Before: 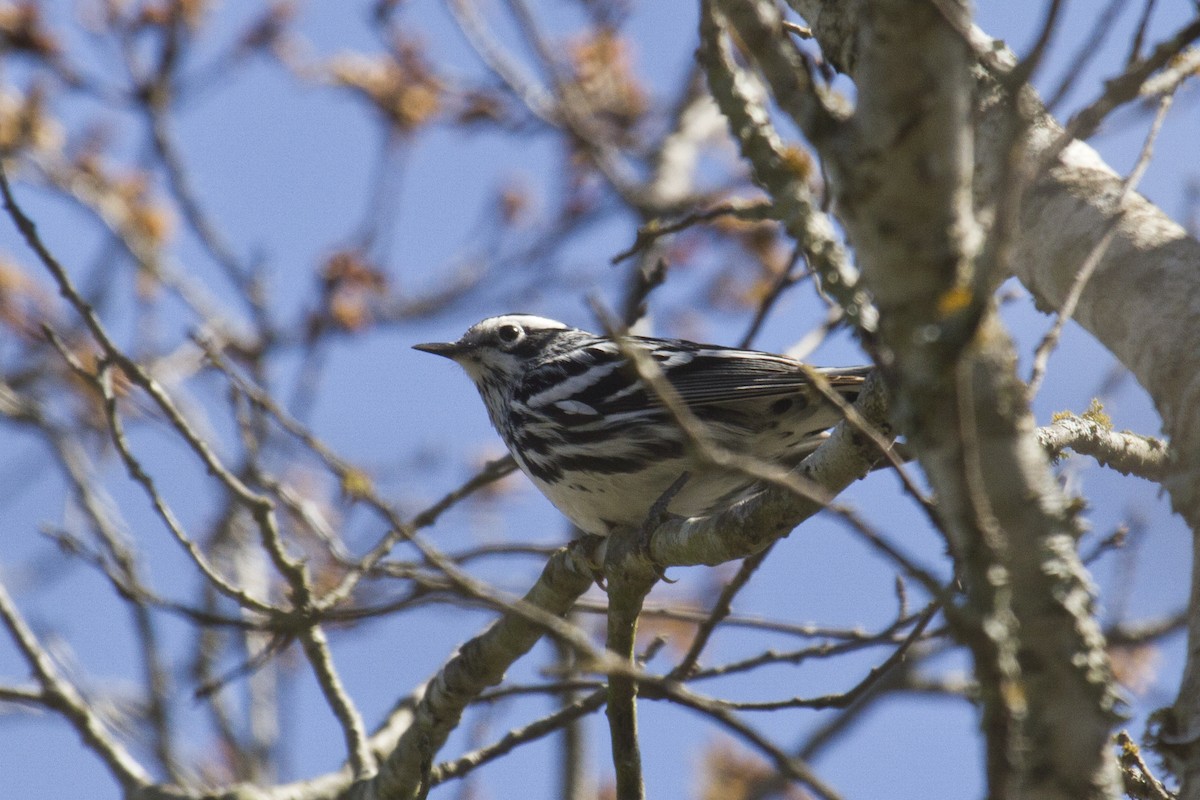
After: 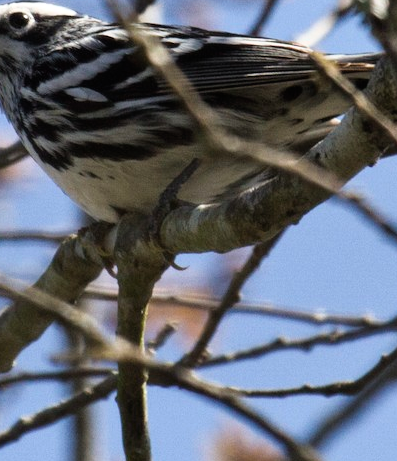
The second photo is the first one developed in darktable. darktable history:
filmic rgb: white relative exposure 2.45 EV, hardness 6.33
crop: left 40.878%, top 39.176%, right 25.993%, bottom 3.081%
